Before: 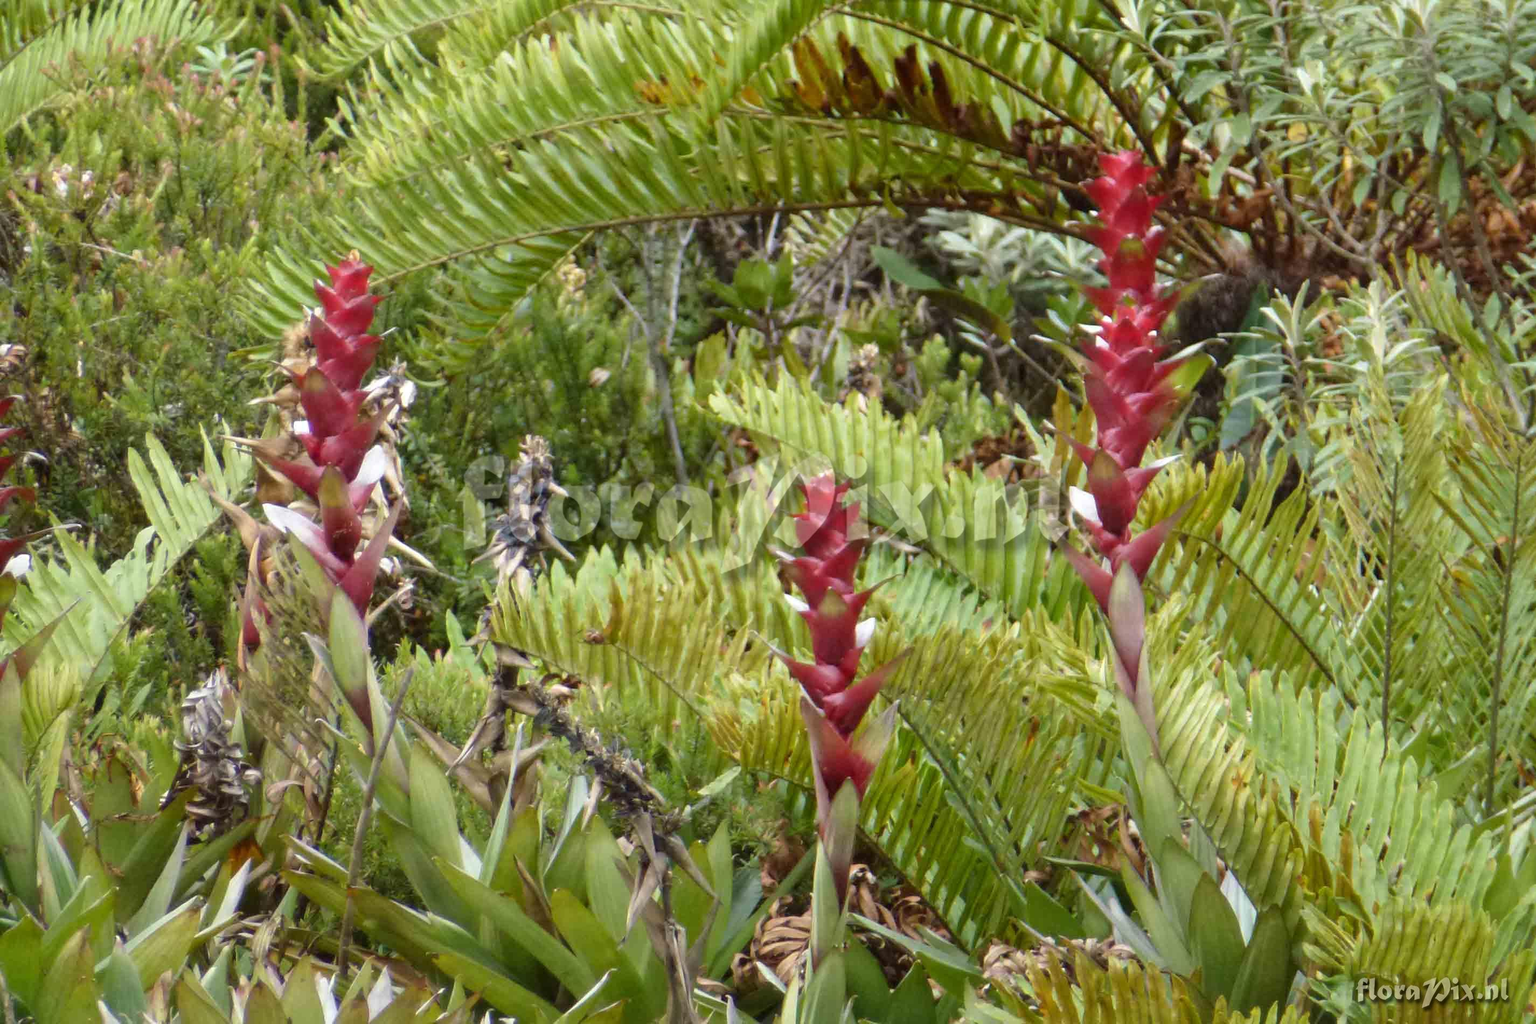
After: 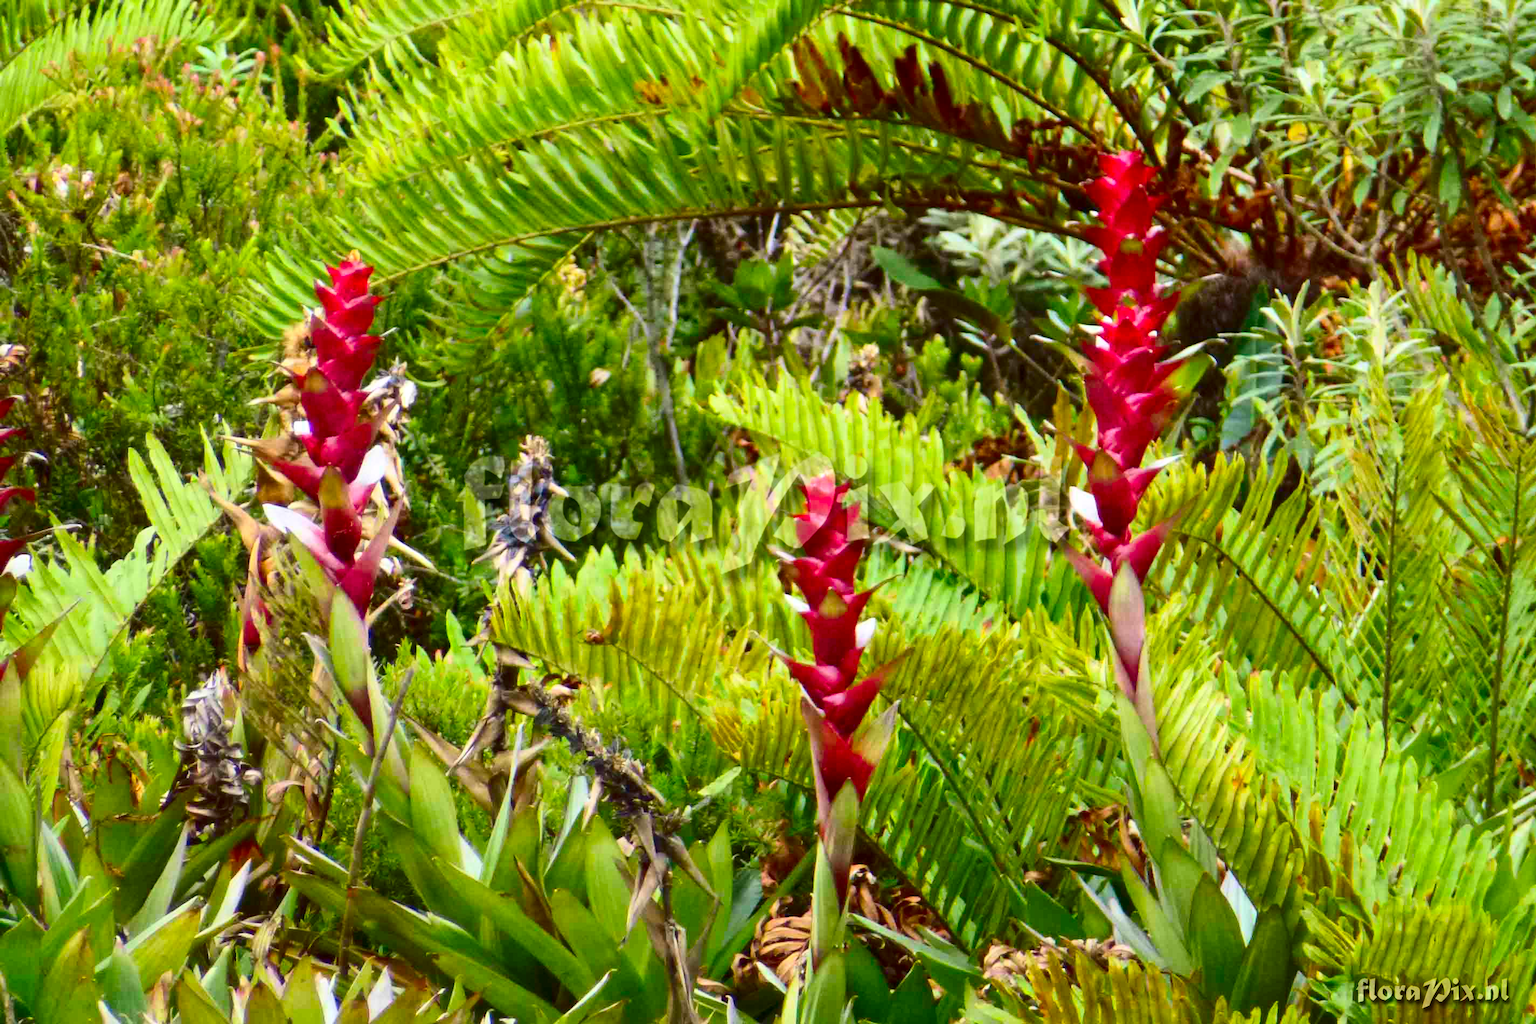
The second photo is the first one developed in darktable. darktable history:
exposure: black level correction 0.001, compensate highlight preservation false
contrast brightness saturation: contrast 0.26, brightness 0.02, saturation 0.87
